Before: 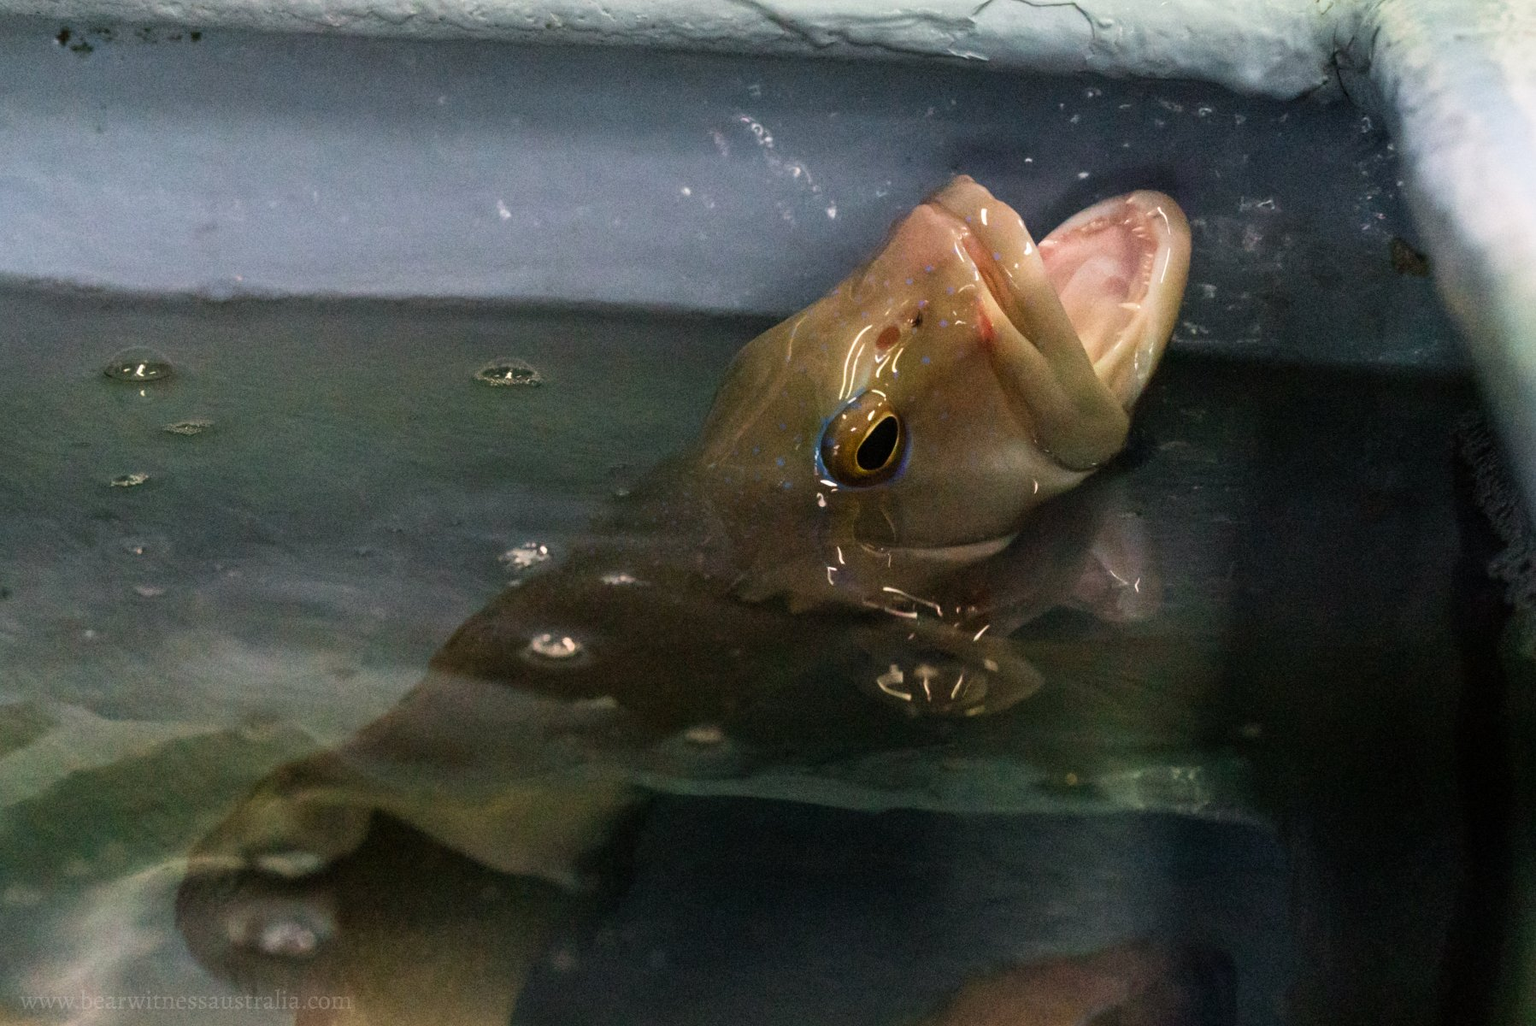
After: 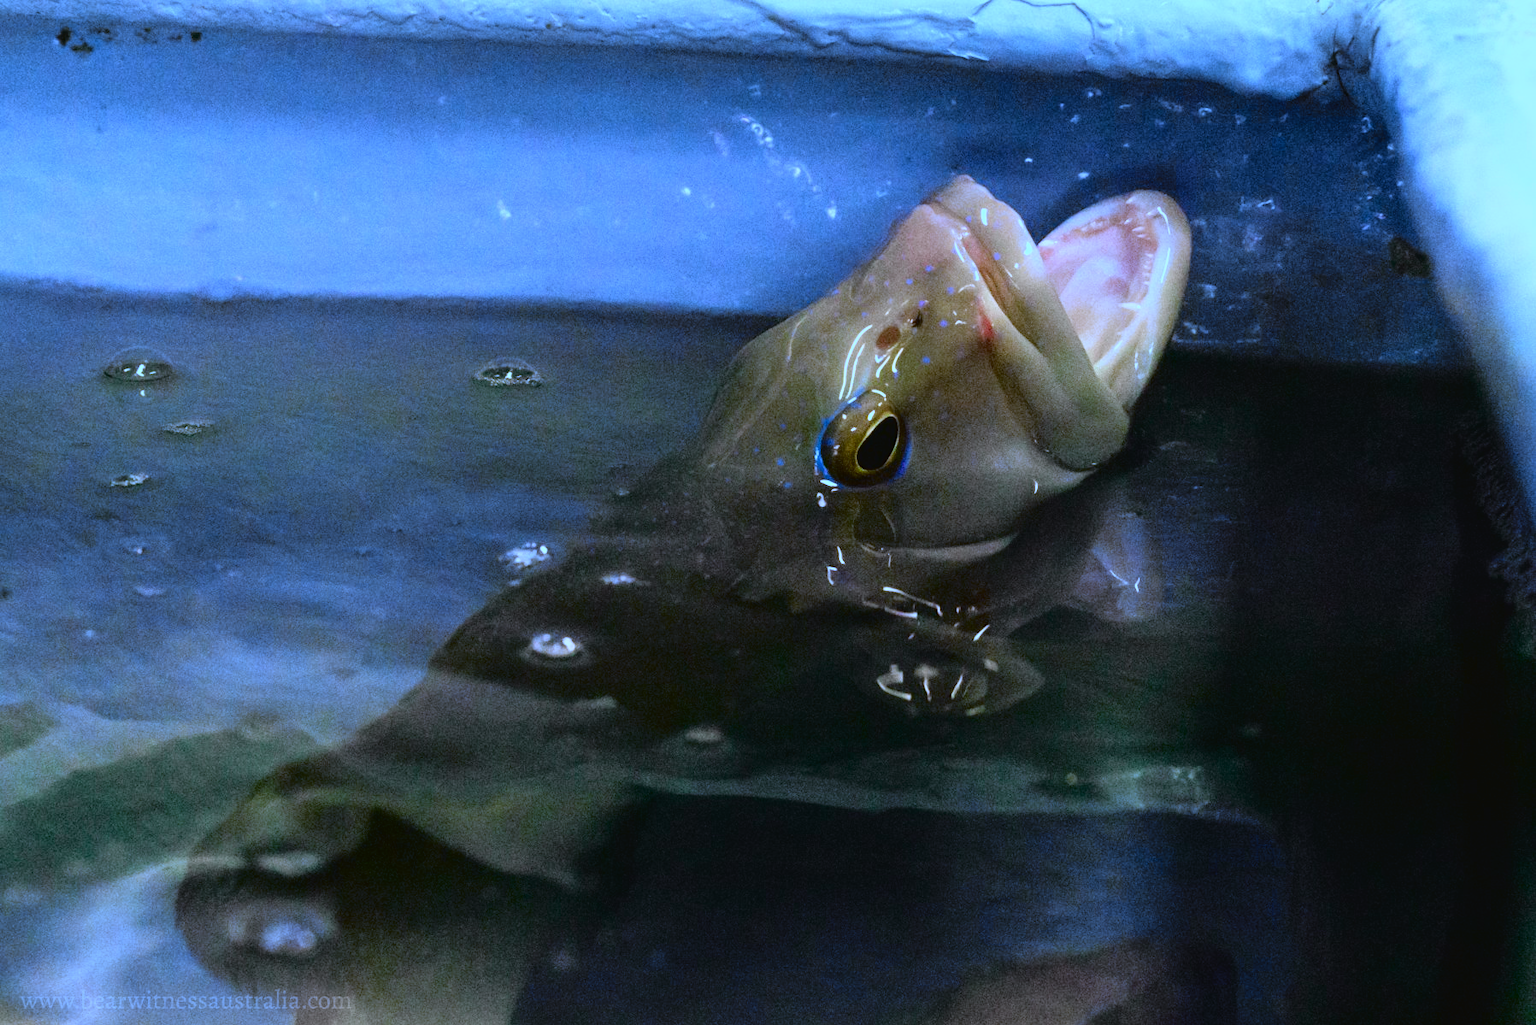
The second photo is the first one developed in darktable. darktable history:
tone curve: curves: ch0 [(0.003, 0.029) (0.037, 0.036) (0.149, 0.117) (0.297, 0.318) (0.422, 0.474) (0.531, 0.6) (0.743, 0.809) (0.889, 0.941) (1, 0.98)]; ch1 [(0, 0) (0.305, 0.325) (0.453, 0.437) (0.482, 0.479) (0.501, 0.5) (0.506, 0.503) (0.564, 0.578) (0.587, 0.625) (0.666, 0.727) (1, 1)]; ch2 [(0, 0) (0.323, 0.277) (0.408, 0.399) (0.45, 0.48) (0.499, 0.502) (0.512, 0.523) (0.57, 0.595) (0.653, 0.671) (0.768, 0.744) (1, 1)], color space Lab, independent channels, preserve colors none
white balance: red 0.766, blue 1.537
